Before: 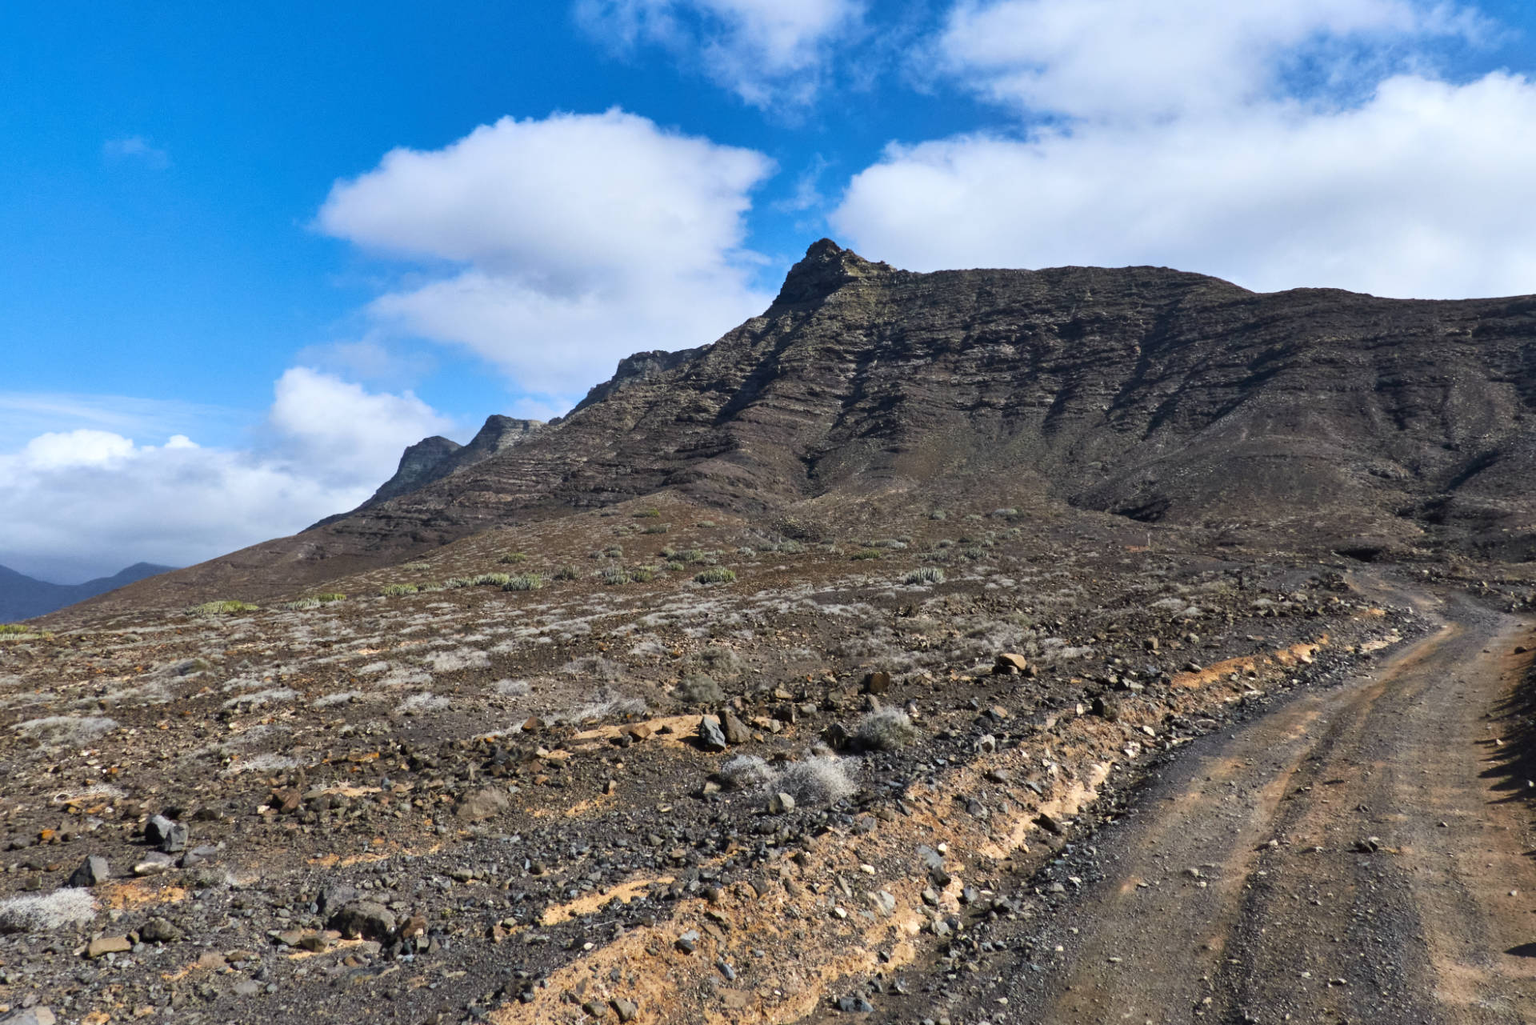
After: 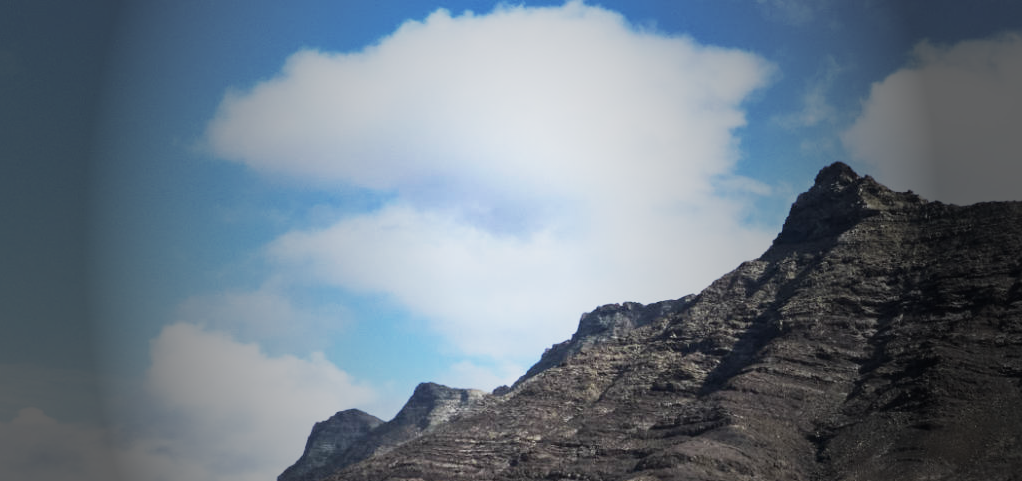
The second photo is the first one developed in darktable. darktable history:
vignetting: fall-off start 16.54%, fall-off radius 100.2%, brightness -0.861, width/height ratio 0.719
crop: left 10.089%, top 10.648%, right 36.642%, bottom 51.799%
base curve: curves: ch0 [(0, 0) (0.088, 0.125) (0.176, 0.251) (0.354, 0.501) (0.613, 0.749) (1, 0.877)], preserve colors none
